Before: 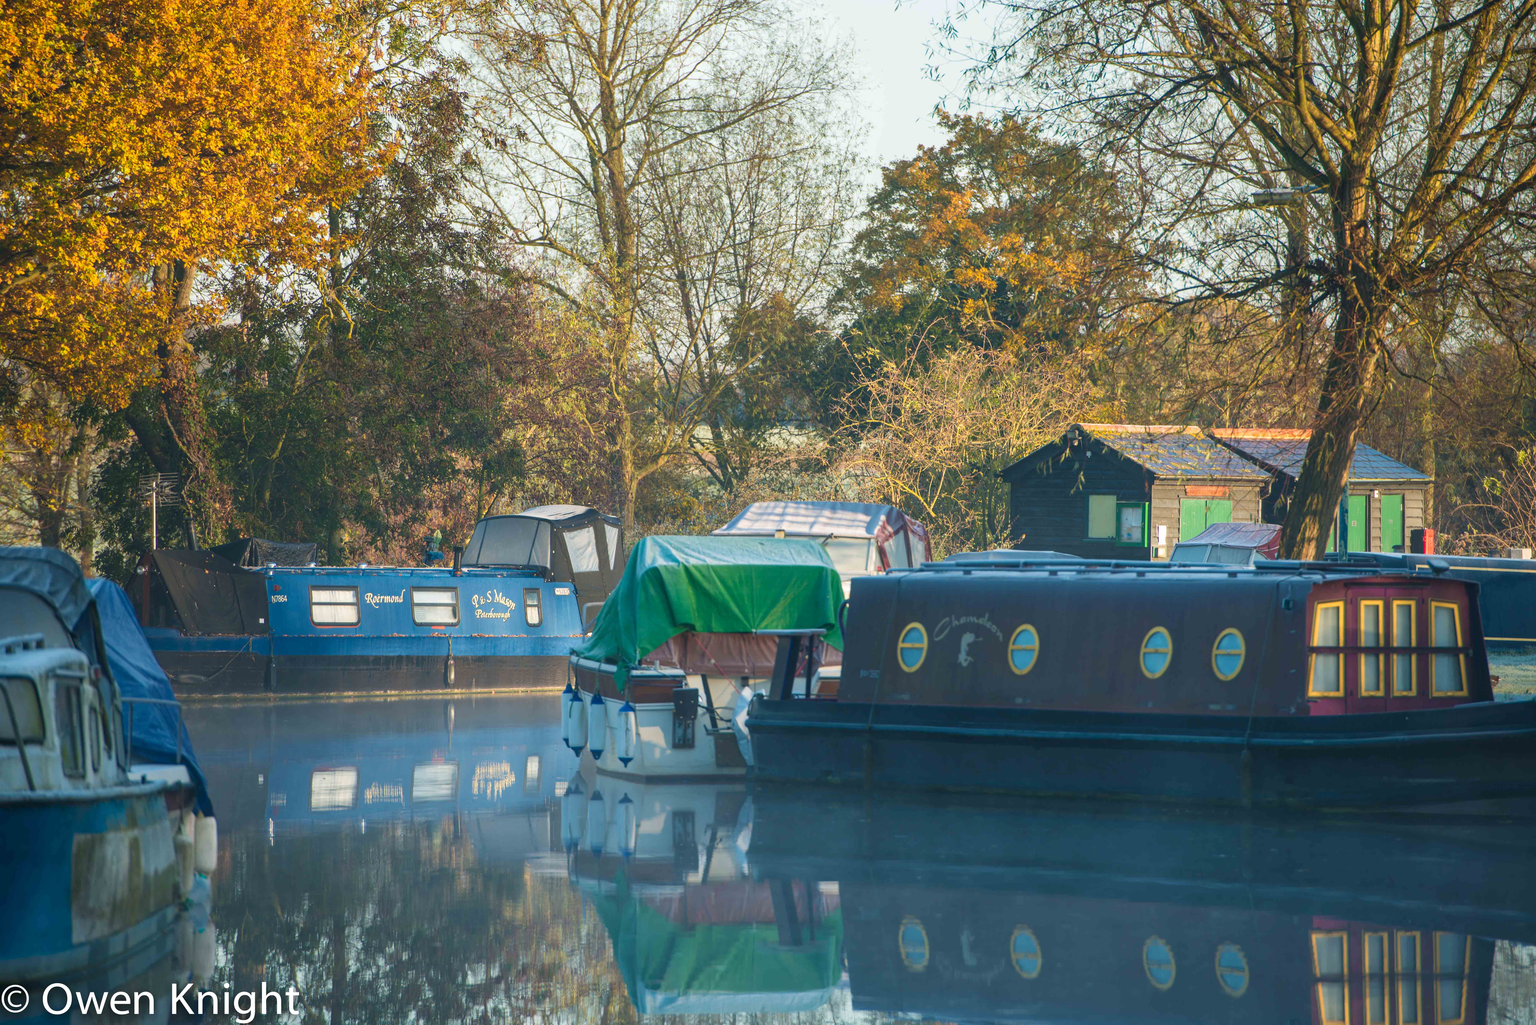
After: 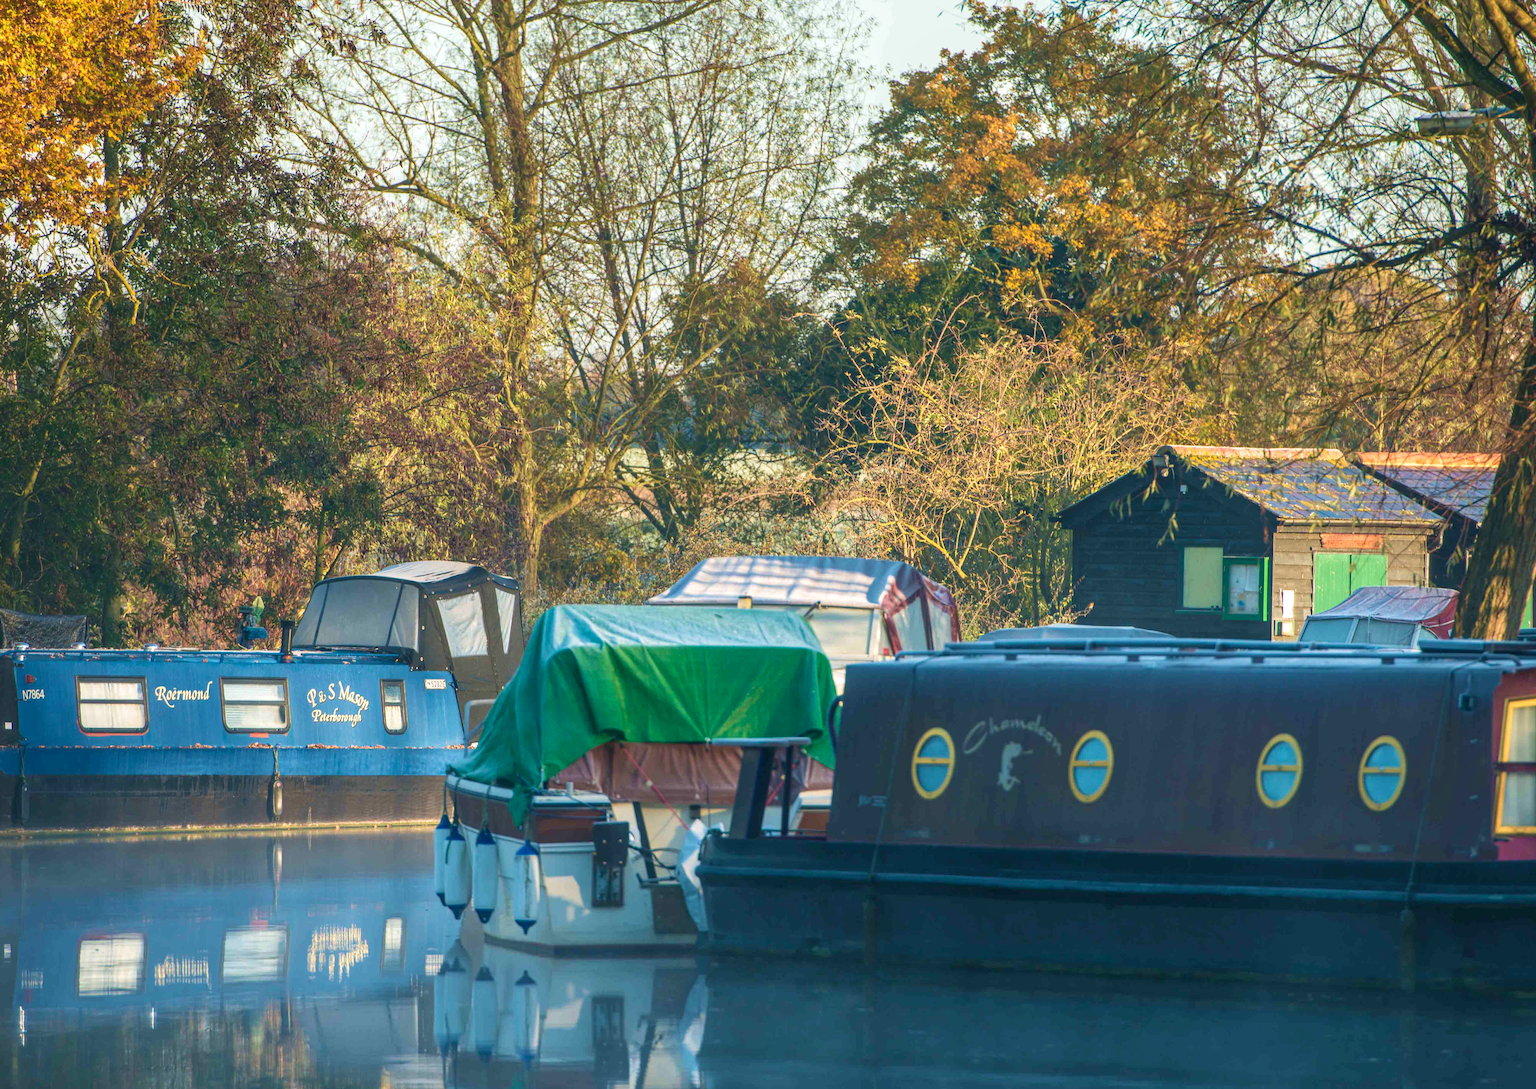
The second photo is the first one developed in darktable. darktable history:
velvia: strength 30.14%
crop and rotate: left 16.683%, top 10.777%, right 12.944%, bottom 14.412%
local contrast: on, module defaults
